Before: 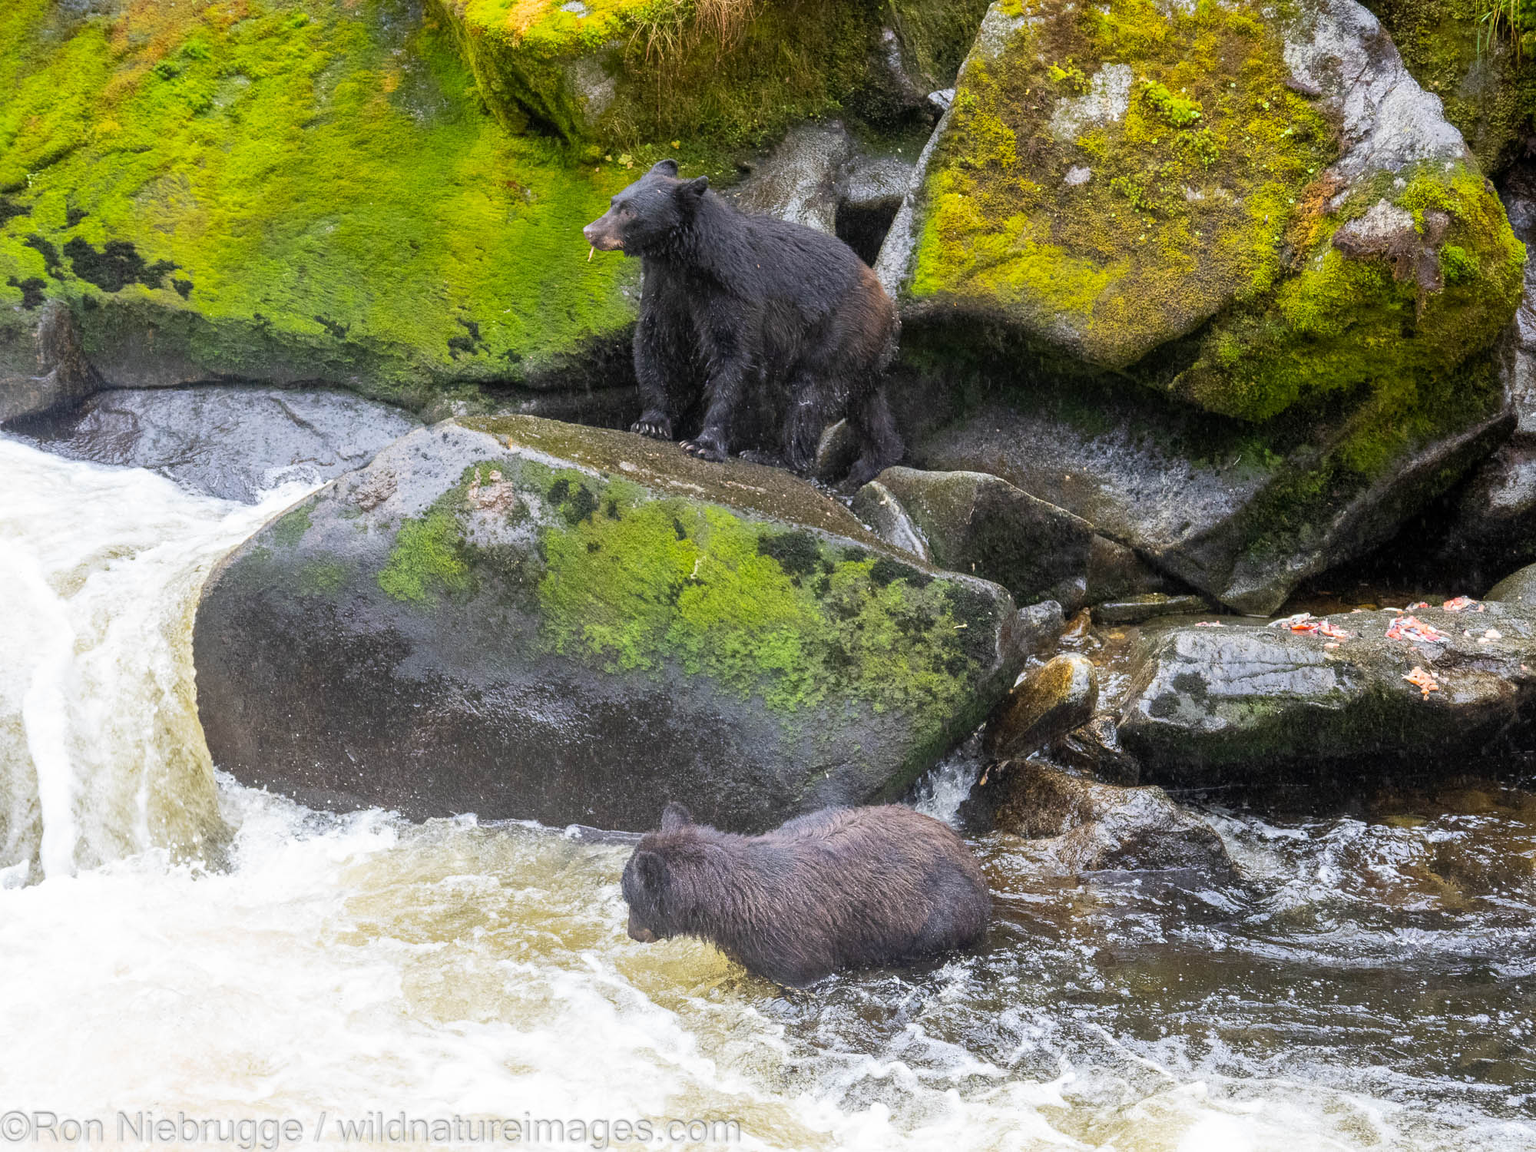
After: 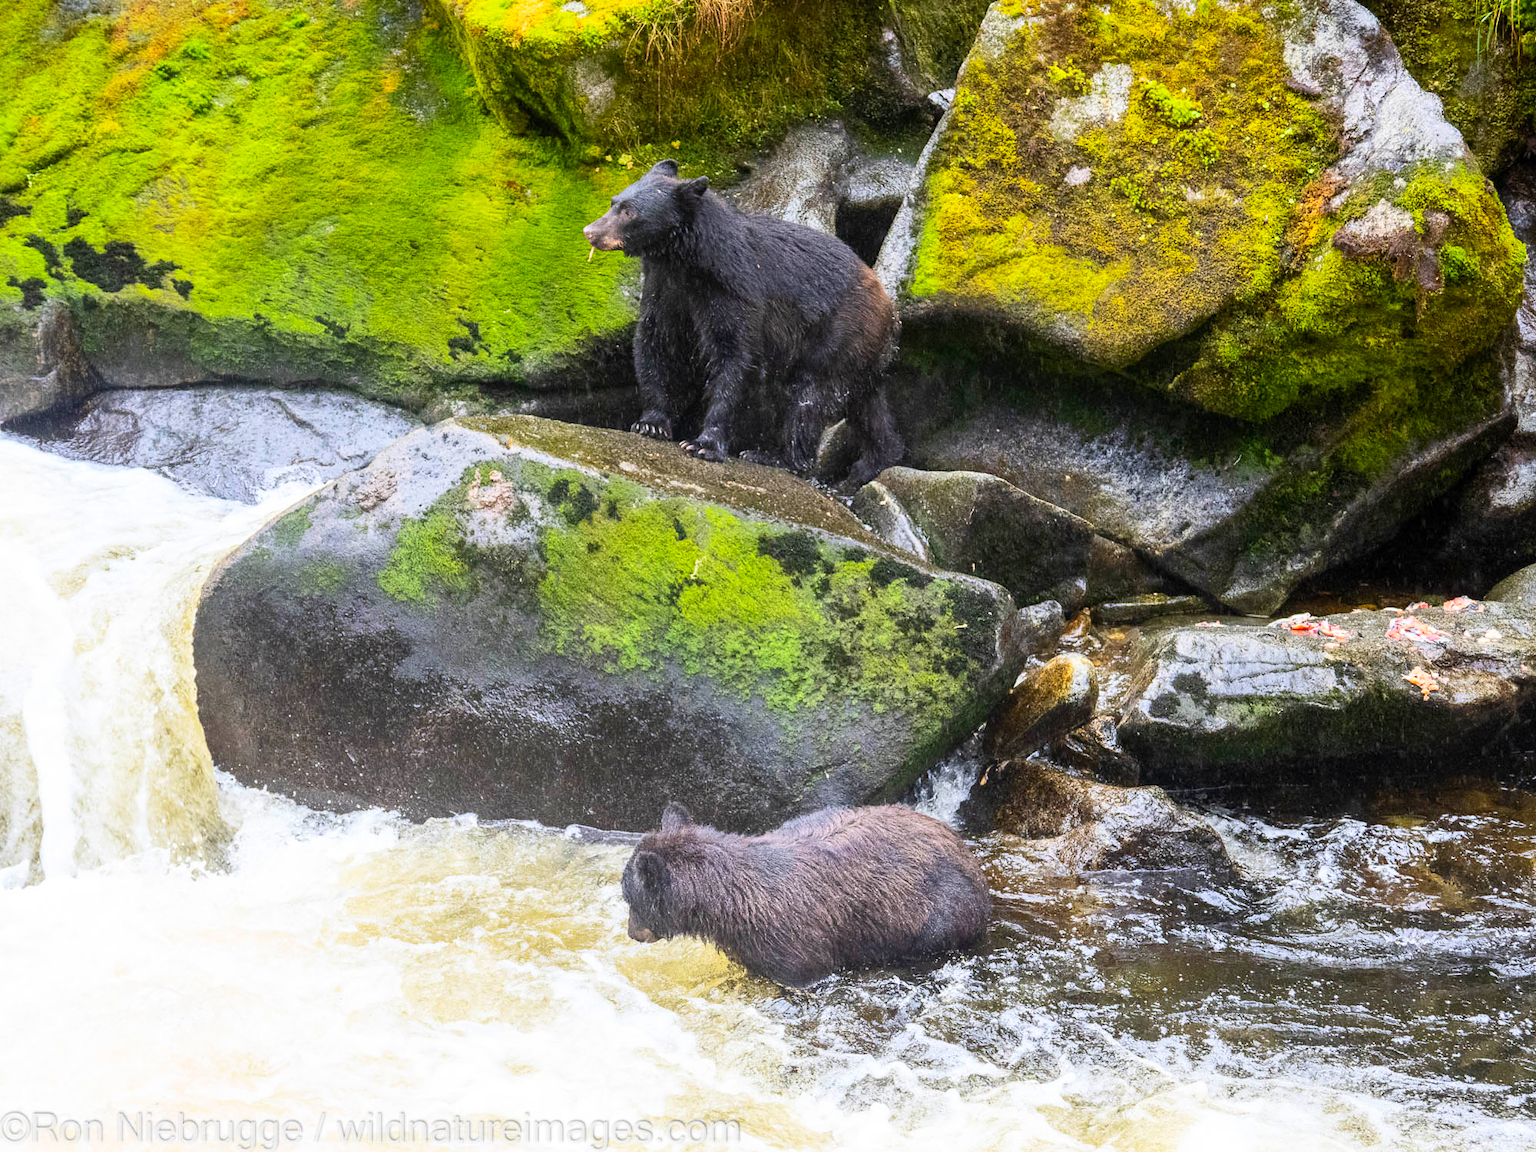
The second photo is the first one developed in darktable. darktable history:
contrast brightness saturation: contrast 0.227, brightness 0.105, saturation 0.293
